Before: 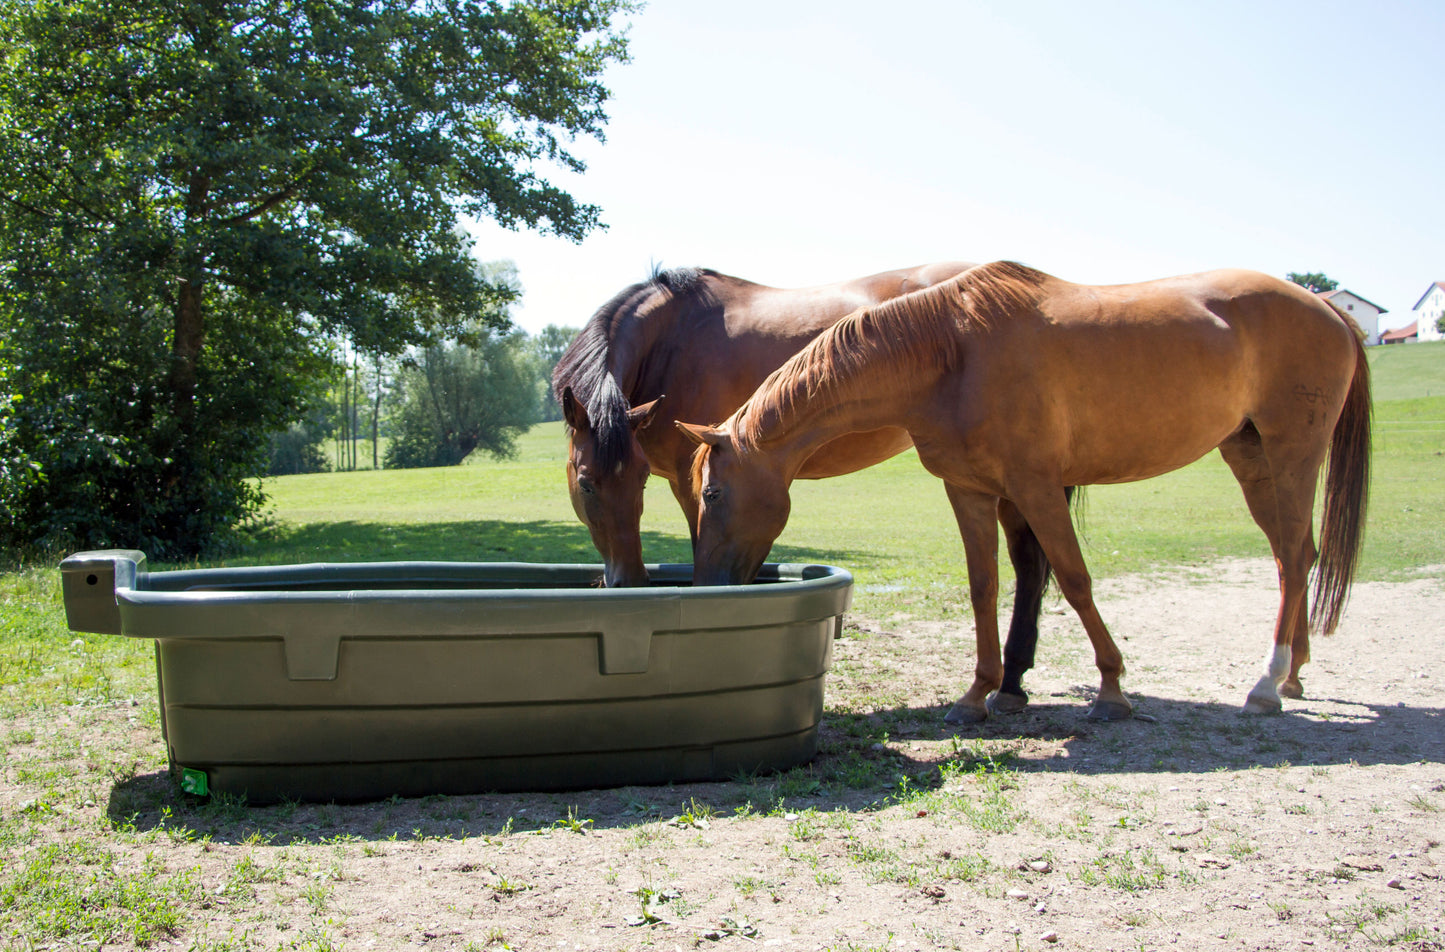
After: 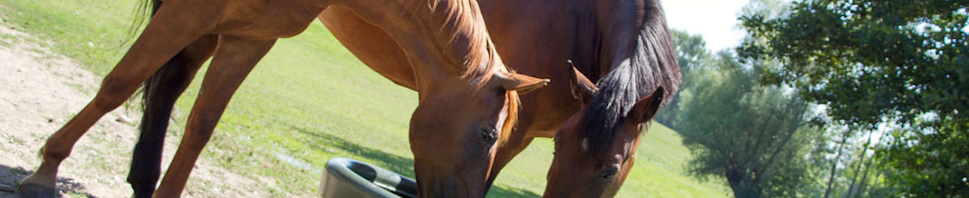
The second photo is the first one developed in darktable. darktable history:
crop and rotate: angle 16.12°, top 30.835%, bottom 35.653%
rotate and perspective: rotation -5°, crop left 0.05, crop right 0.952, crop top 0.11, crop bottom 0.89
